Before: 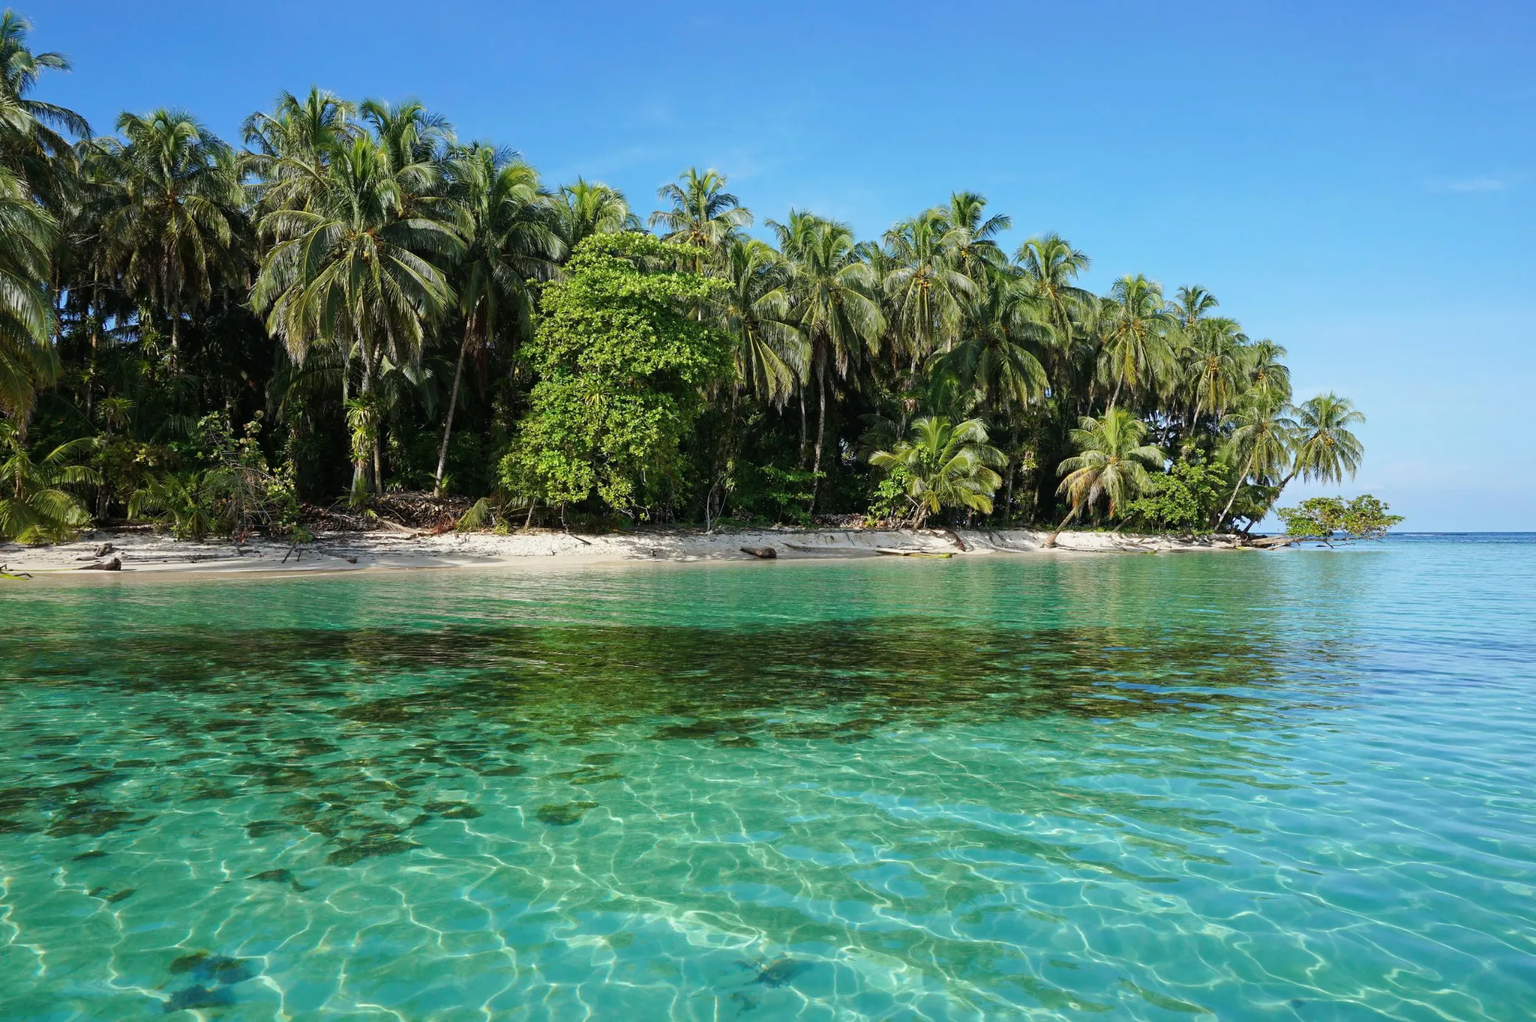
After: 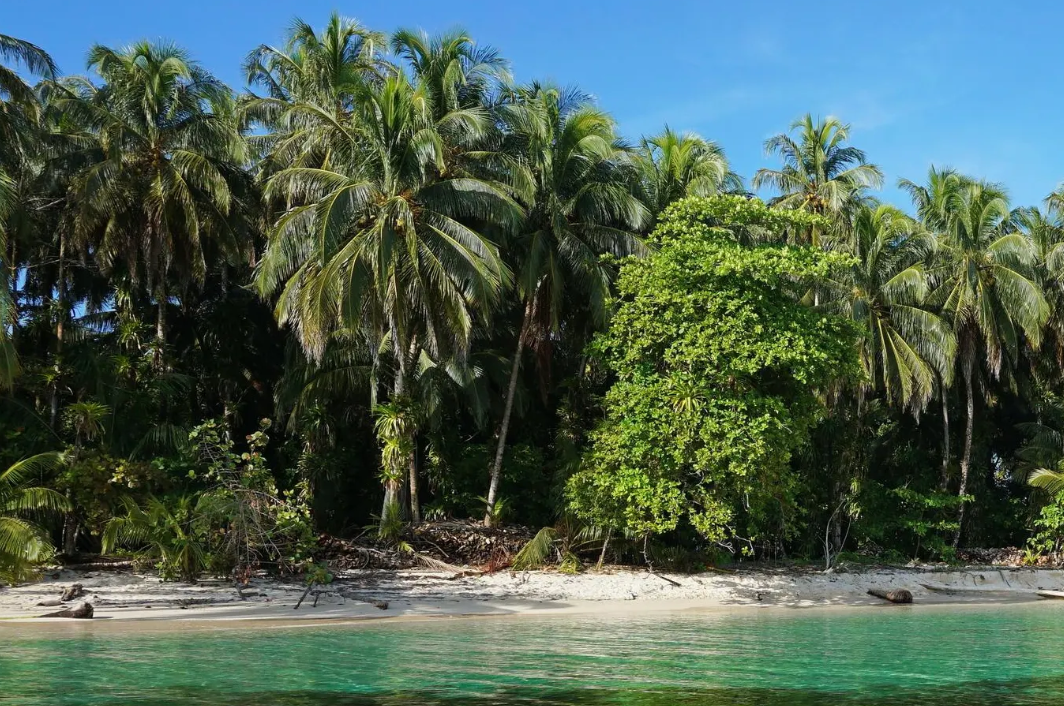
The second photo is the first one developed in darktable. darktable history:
crop and rotate: left 3.028%, top 7.465%, right 41.512%, bottom 37.233%
